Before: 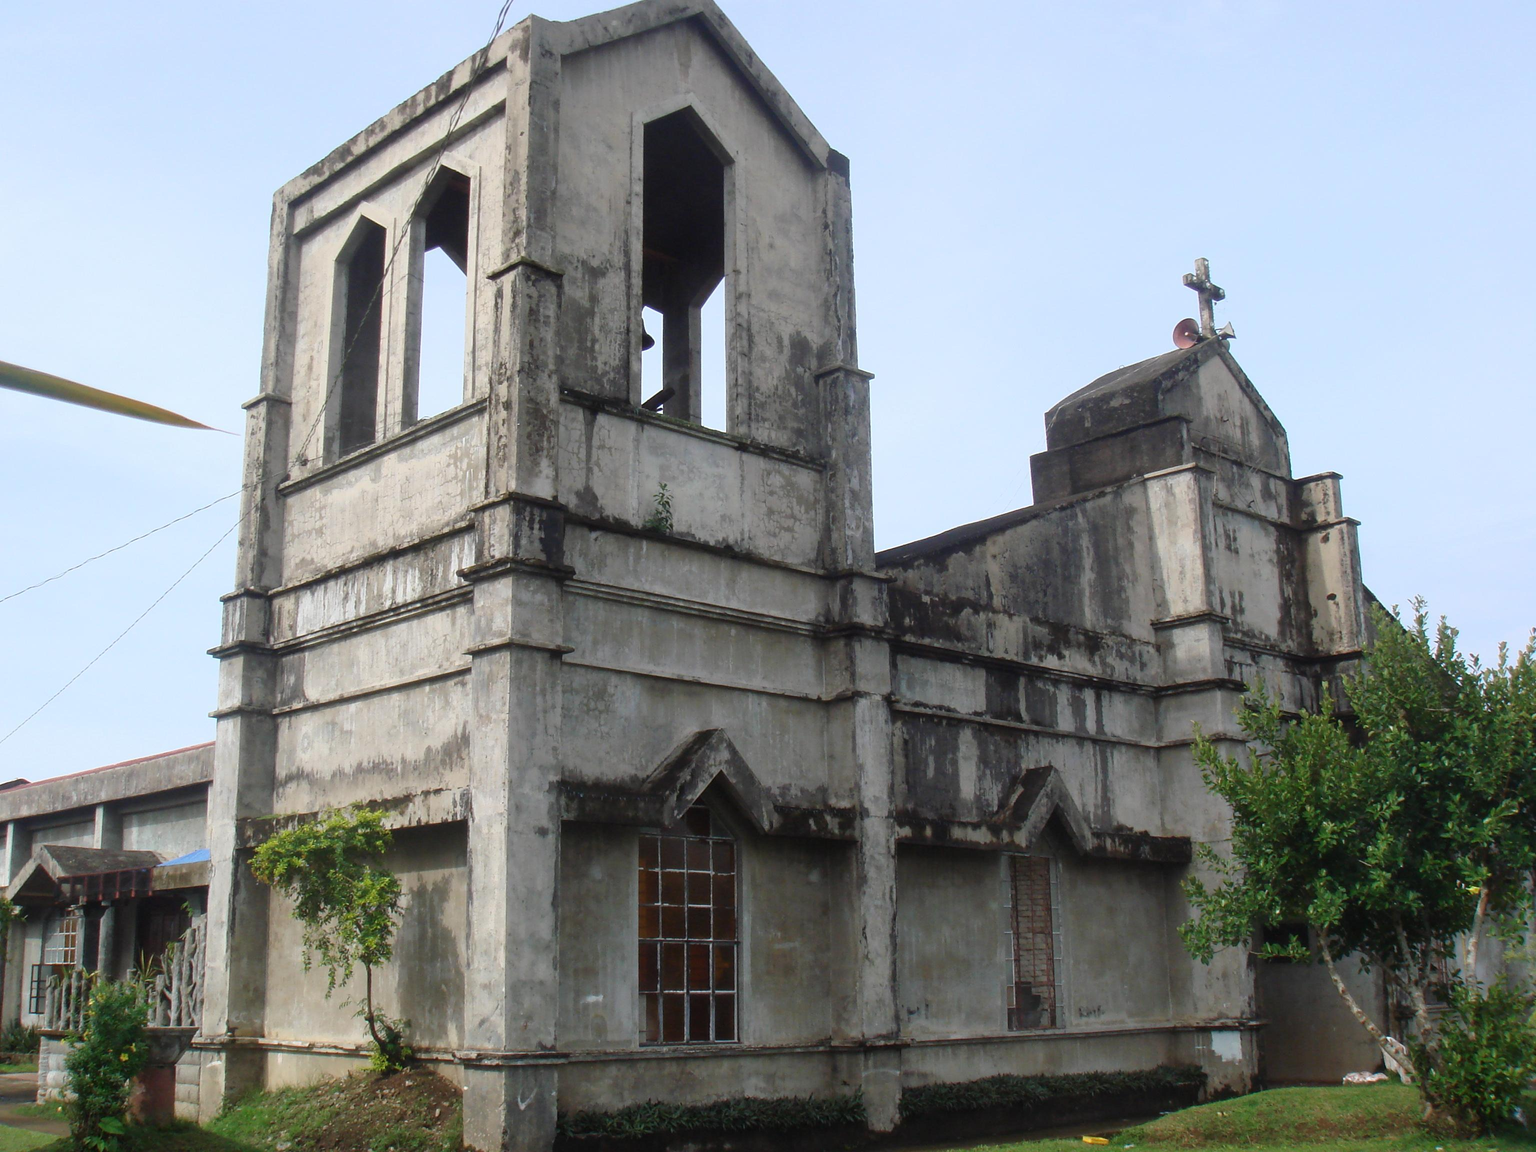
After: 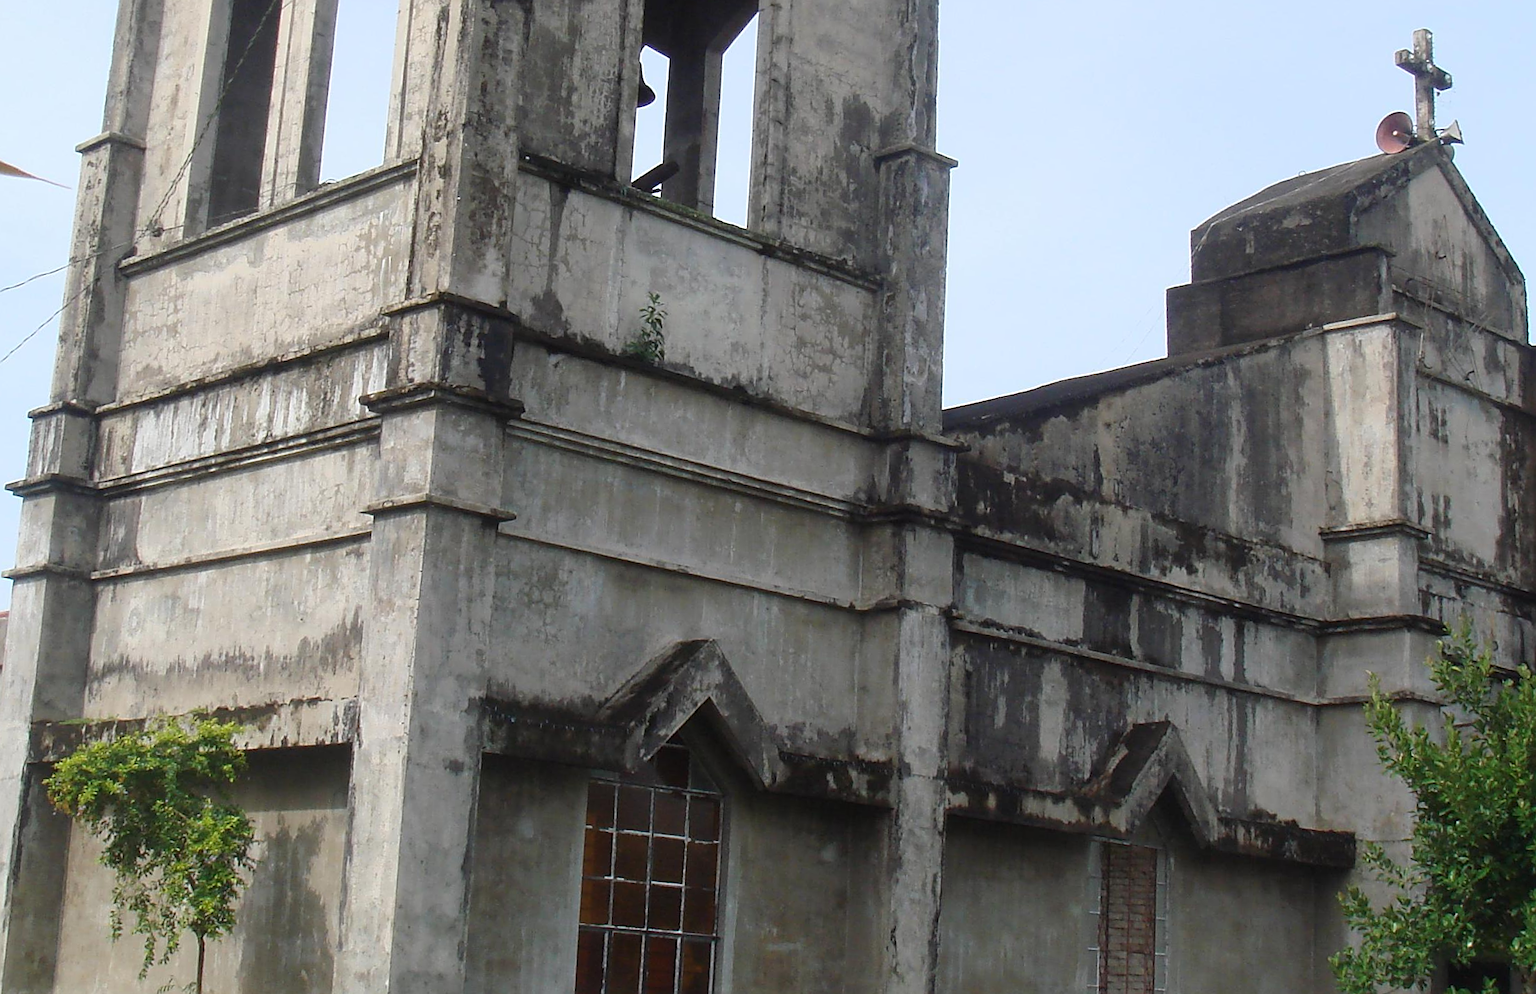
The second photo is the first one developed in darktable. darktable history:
crop and rotate: angle -3.72°, left 9.87%, top 20.825%, right 12.228%, bottom 11.893%
sharpen: on, module defaults
